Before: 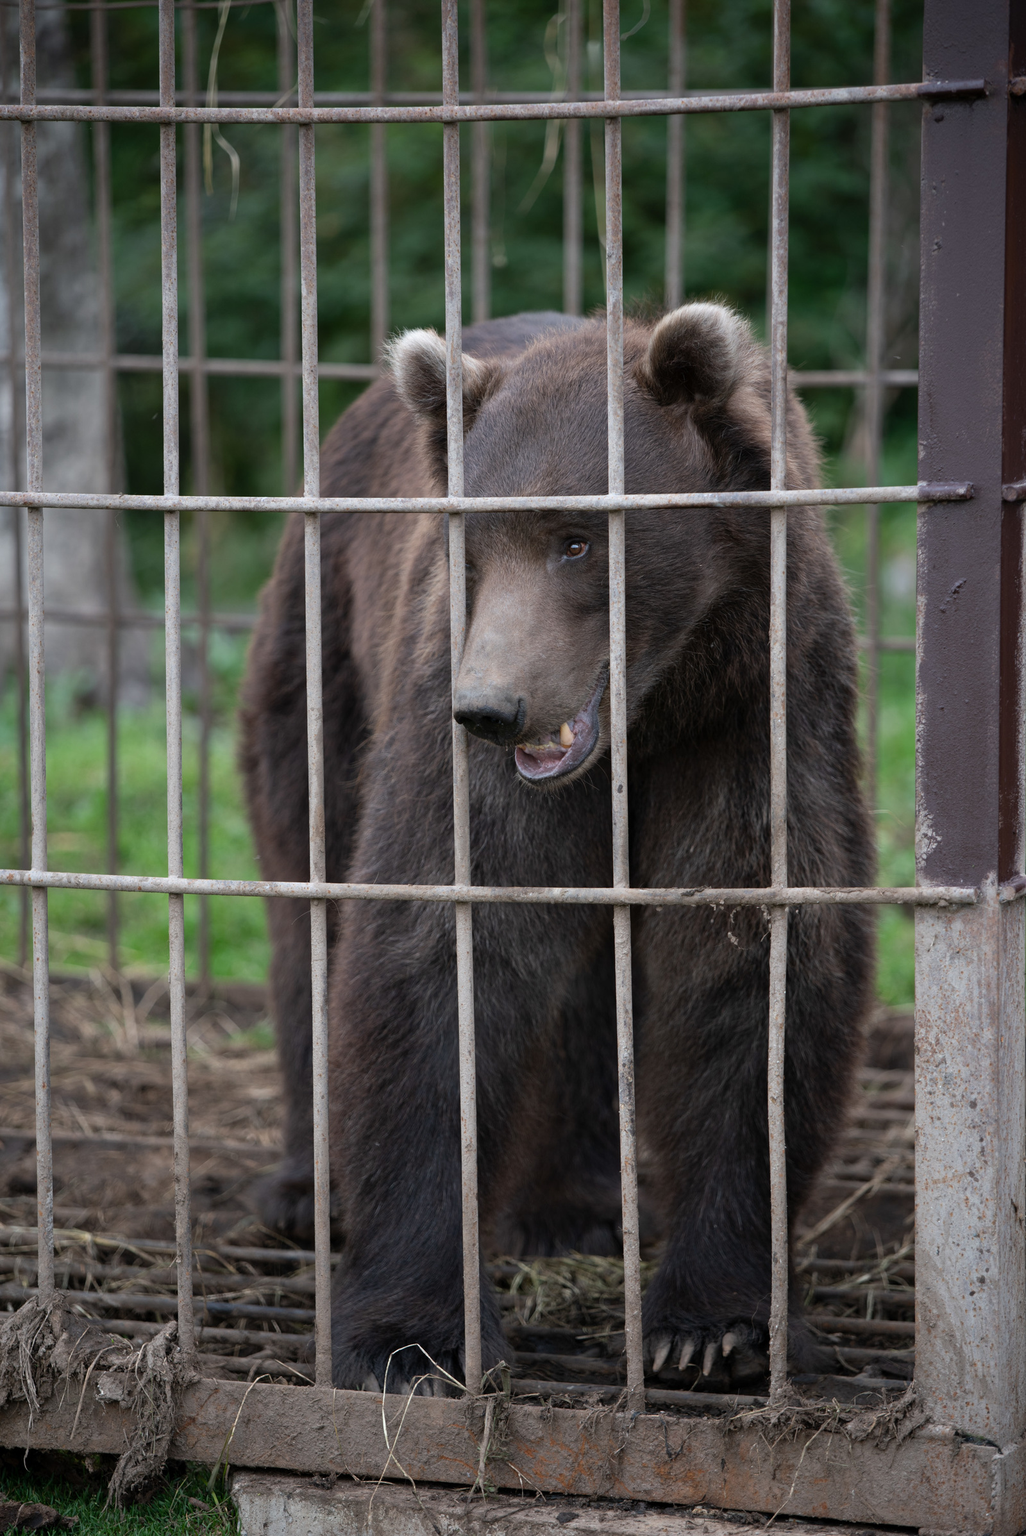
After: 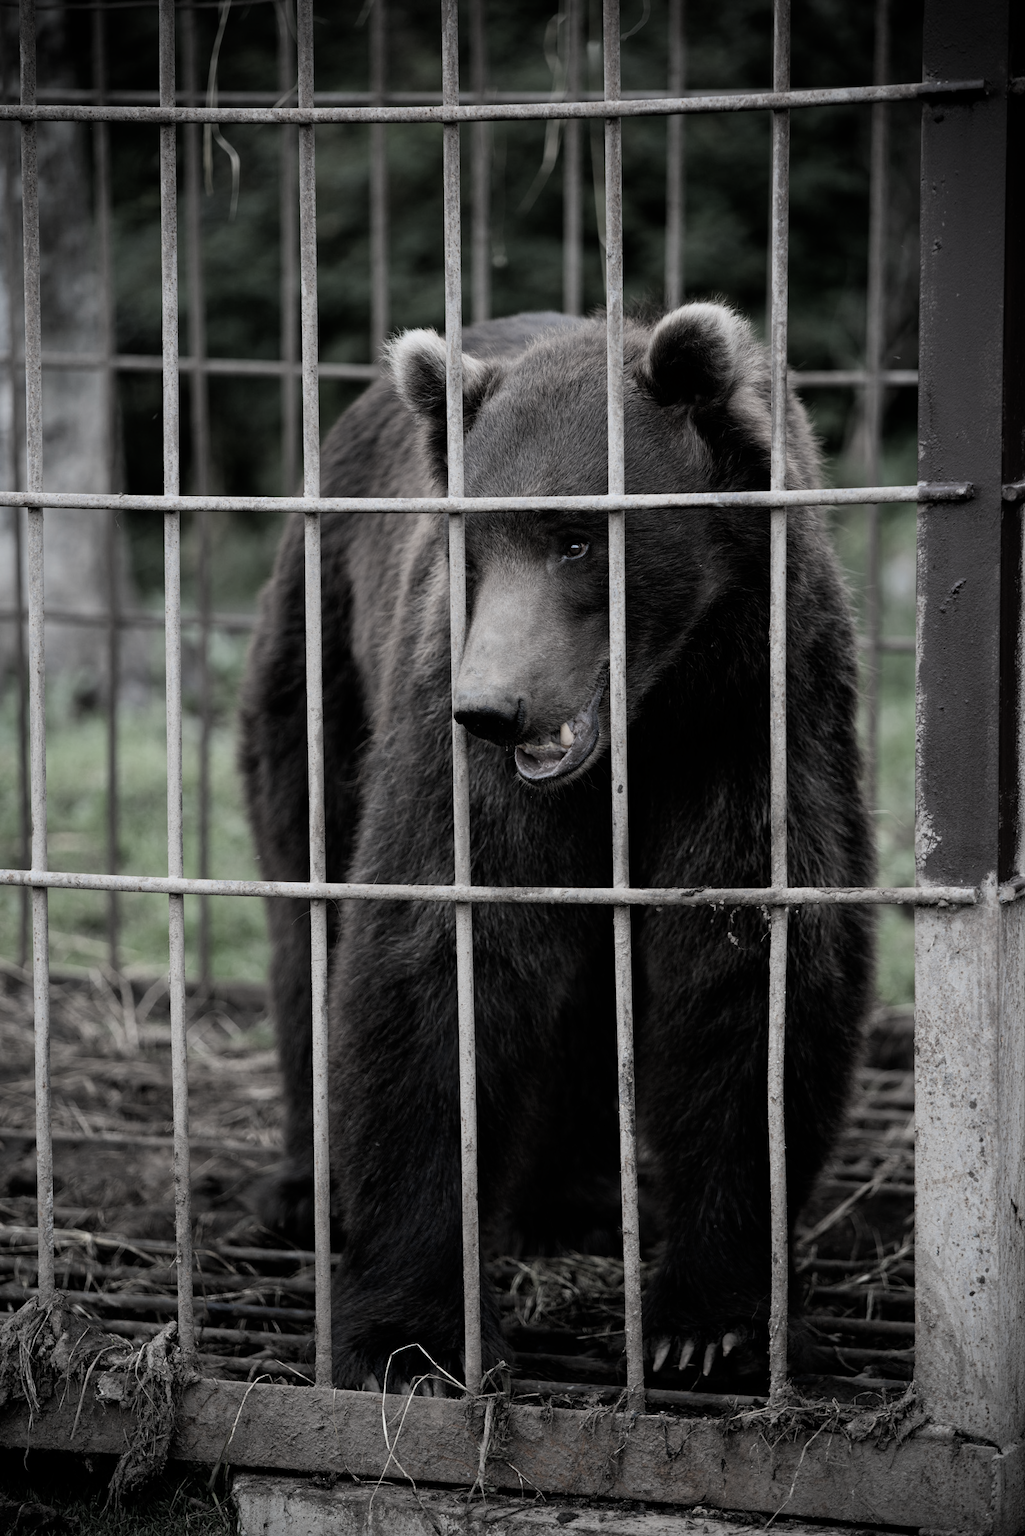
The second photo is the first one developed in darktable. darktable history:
filmic rgb: hardness 4.17, contrast 1.364, color science v6 (2022)
shadows and highlights: shadows -21.3, highlights 100, soften with gaussian
color balance rgb: global vibrance 0.5%
rgb curve: mode RGB, independent channels
vignetting: fall-off start 88.03%, fall-off radius 24.9%
color zones: curves: ch1 [(0.238, 0.163) (0.476, 0.2) (0.733, 0.322) (0.848, 0.134)]
